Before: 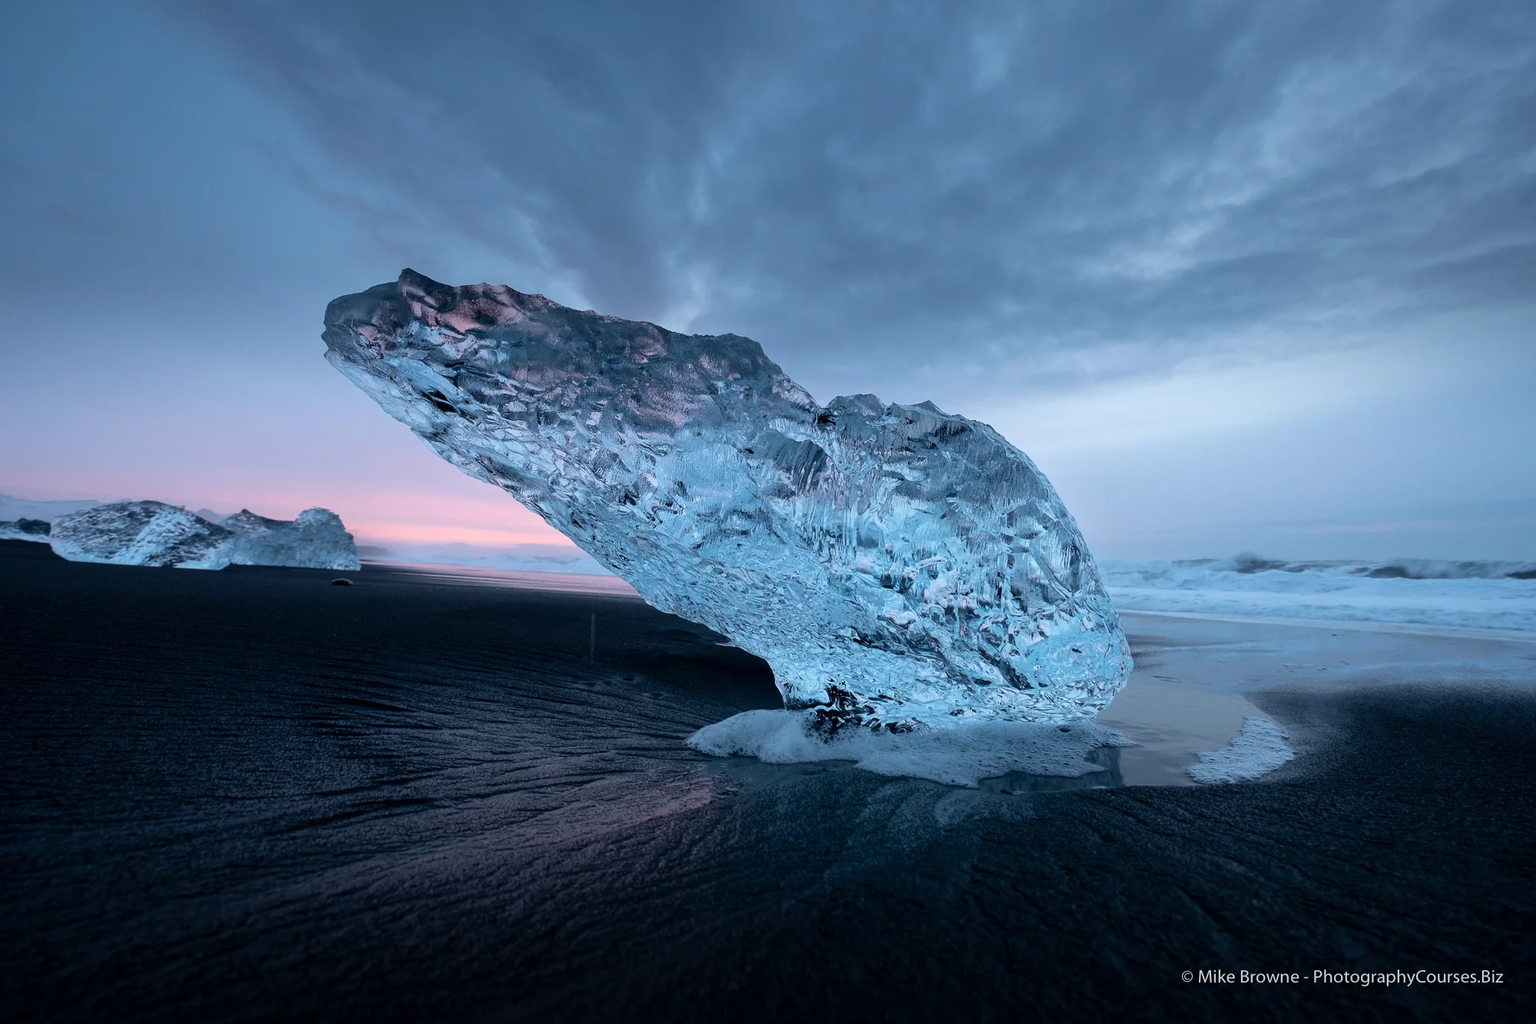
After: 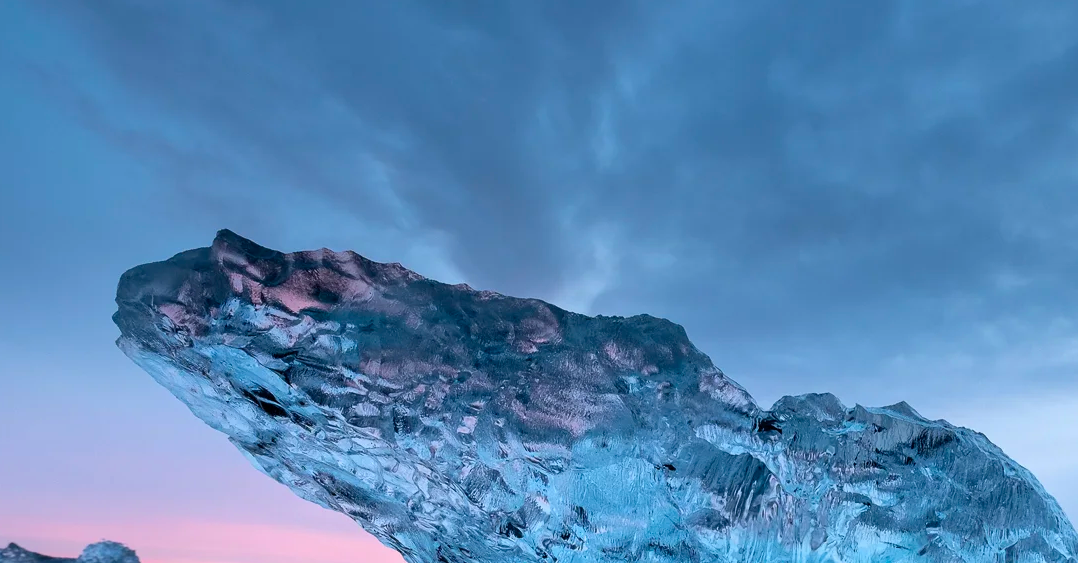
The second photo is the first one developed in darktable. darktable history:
crop: left 15.306%, top 9.065%, right 30.789%, bottom 48.638%
color balance rgb: perceptual saturation grading › global saturation 25%, global vibrance 20%
